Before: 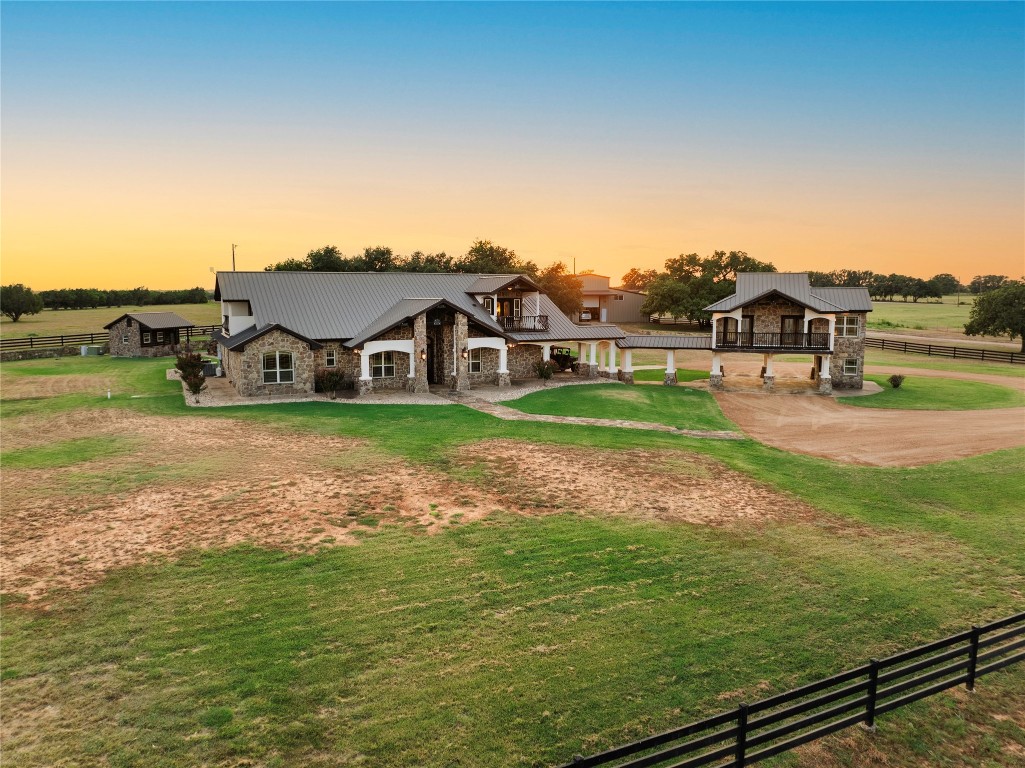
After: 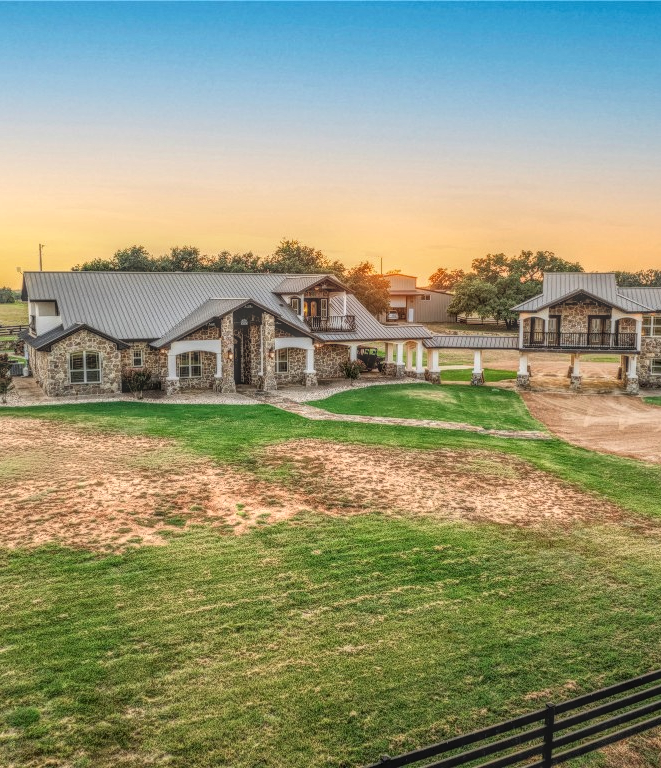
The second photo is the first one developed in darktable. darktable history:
crop and rotate: left 18.893%, right 16.524%
local contrast: highlights 1%, shadows 7%, detail 200%, midtone range 0.245
tone curve: curves: ch0 [(0, 0) (0.003, 0.032) (0.011, 0.033) (0.025, 0.036) (0.044, 0.046) (0.069, 0.069) (0.1, 0.108) (0.136, 0.157) (0.177, 0.208) (0.224, 0.256) (0.277, 0.313) (0.335, 0.379) (0.399, 0.444) (0.468, 0.514) (0.543, 0.595) (0.623, 0.687) (0.709, 0.772) (0.801, 0.854) (0.898, 0.933) (1, 1)], color space Lab, independent channels, preserve colors none
